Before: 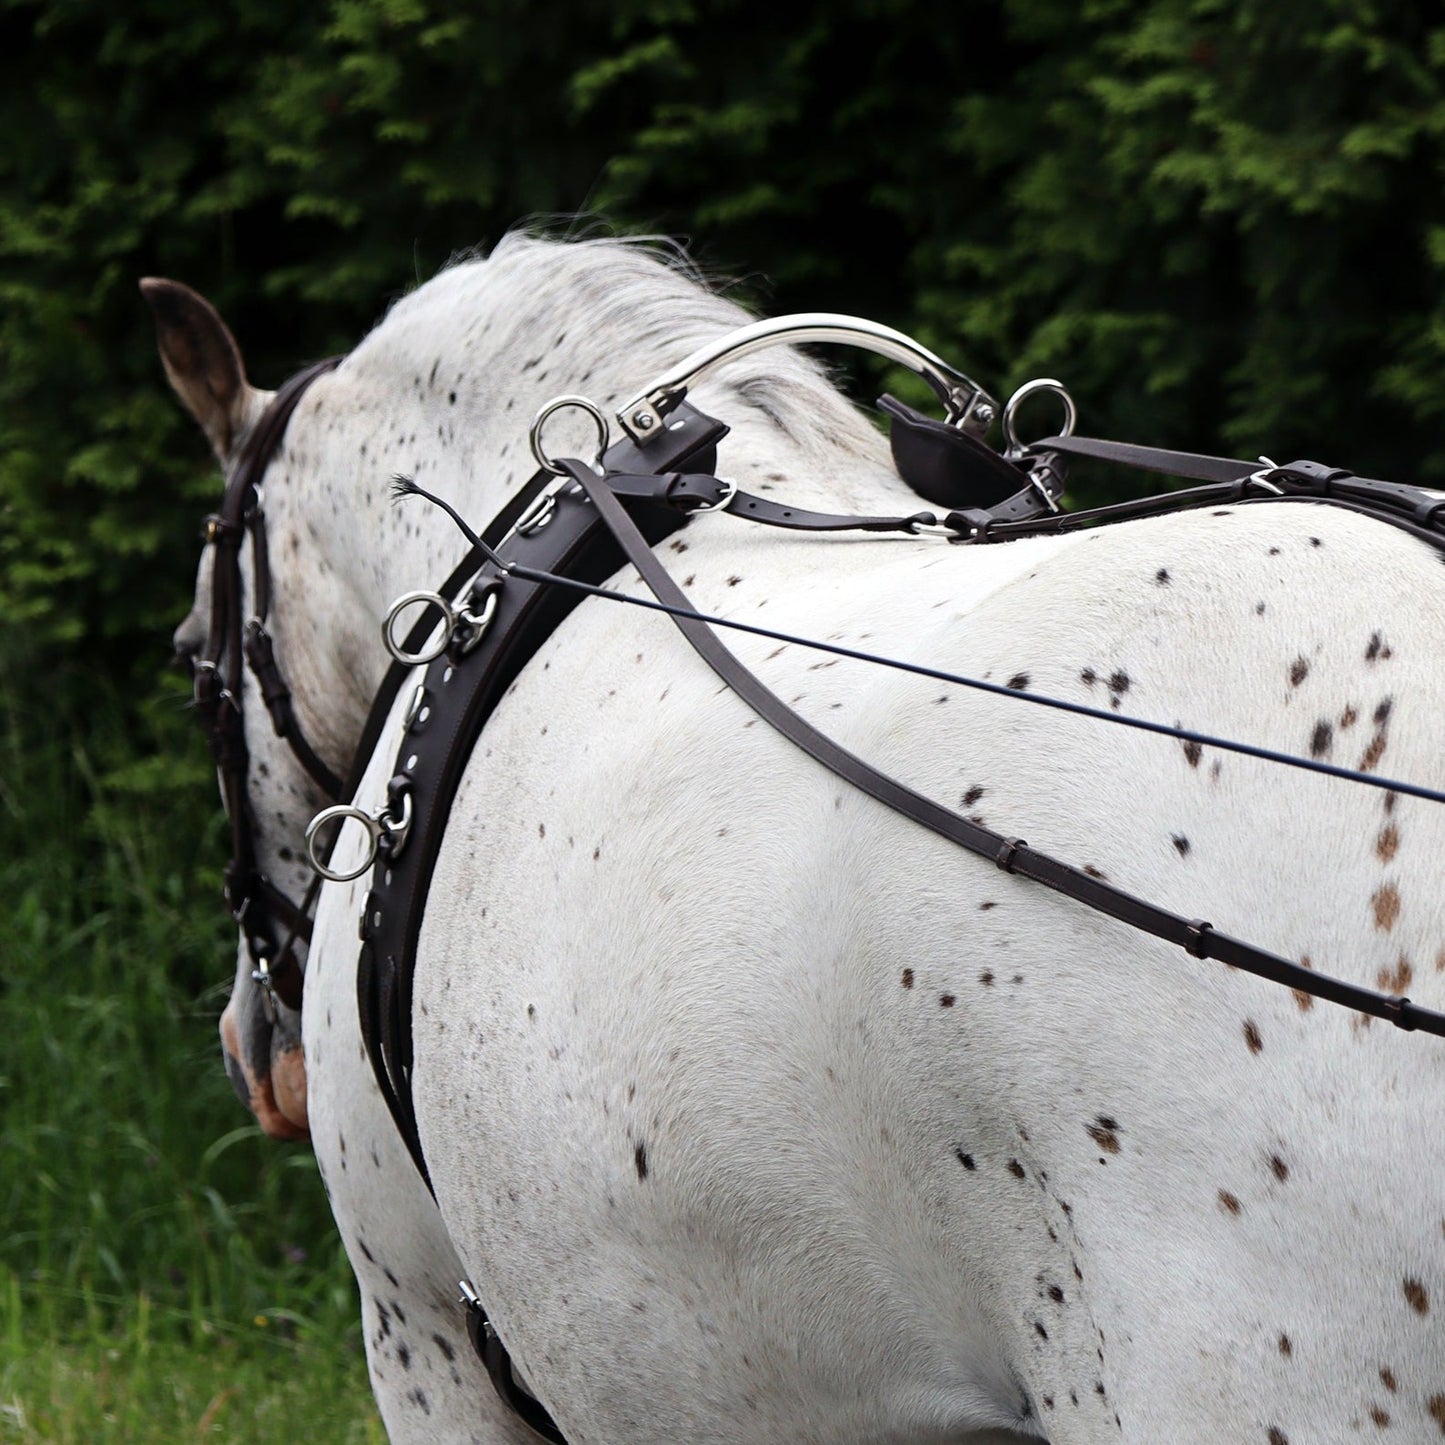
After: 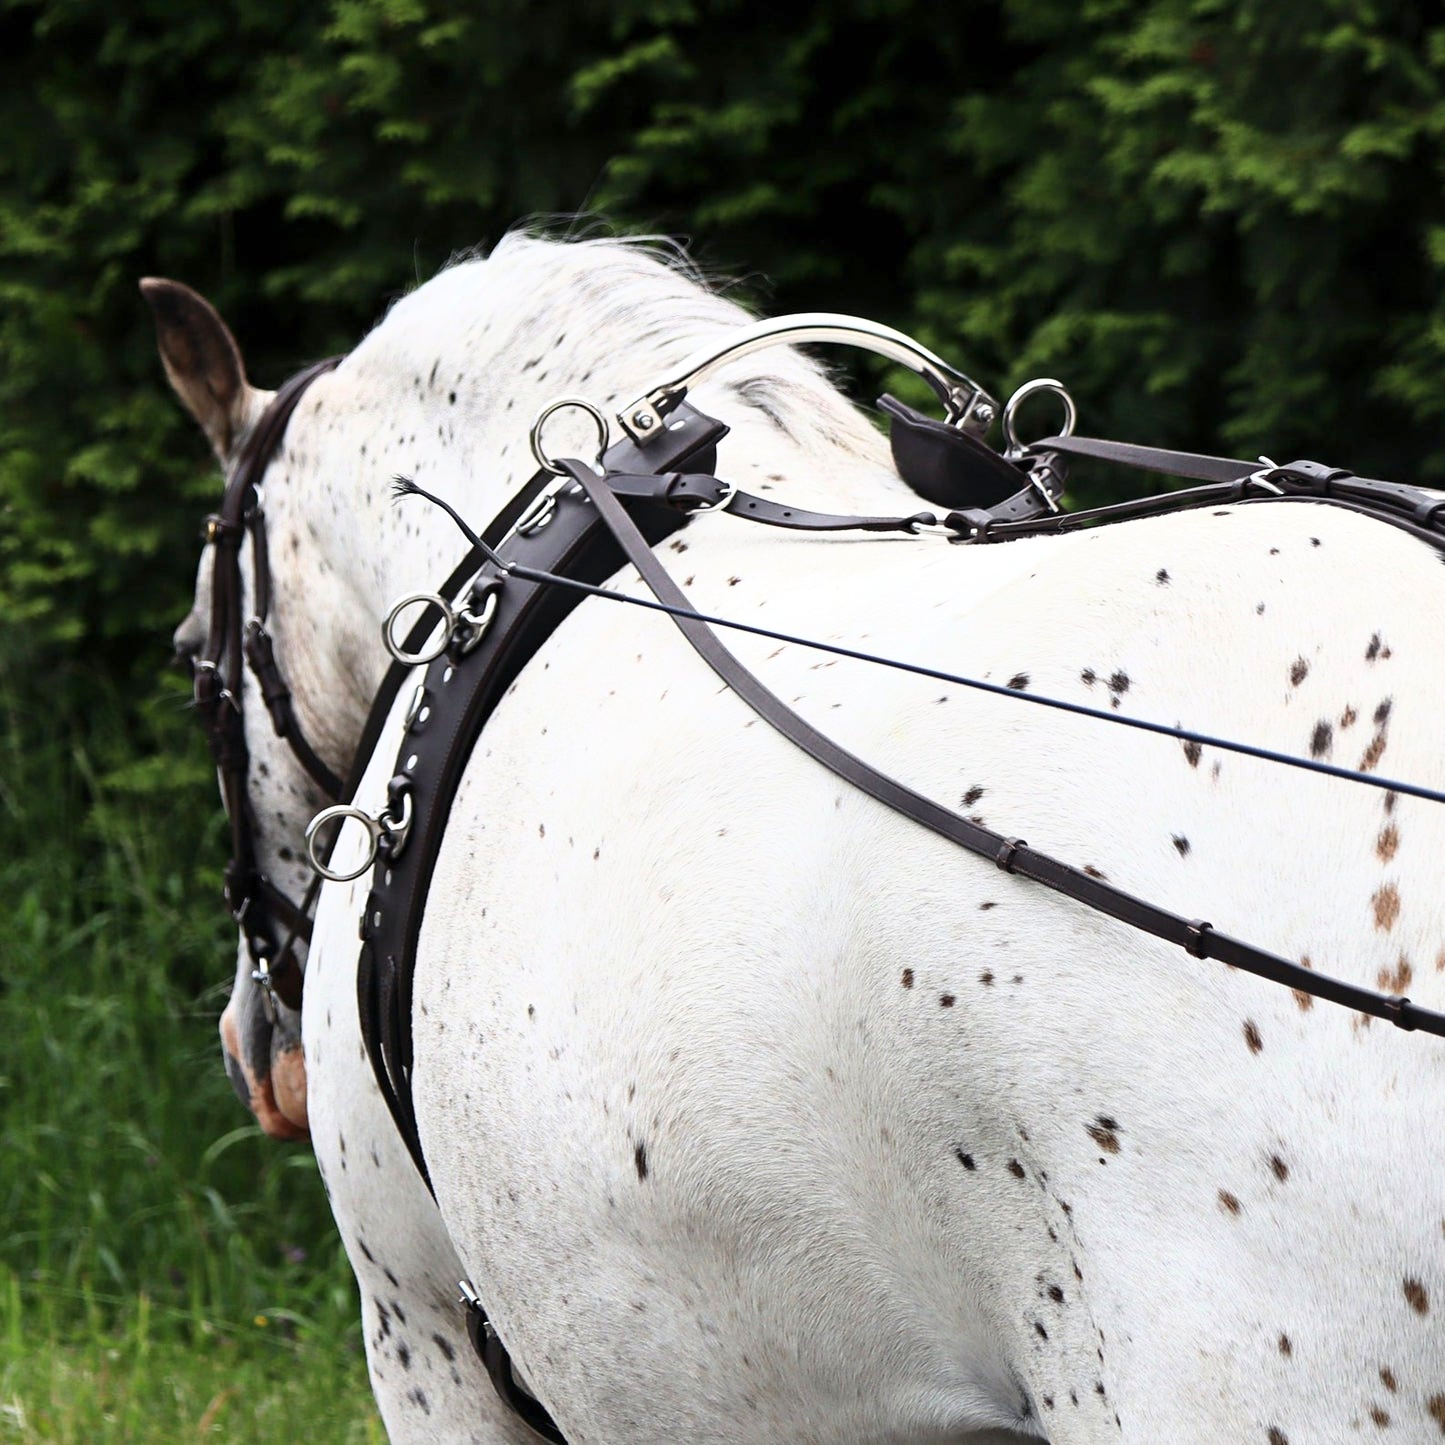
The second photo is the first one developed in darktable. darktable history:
base curve: curves: ch0 [(0, 0) (0.557, 0.834) (1, 1)]
tone equalizer: mask exposure compensation -0.507 EV
